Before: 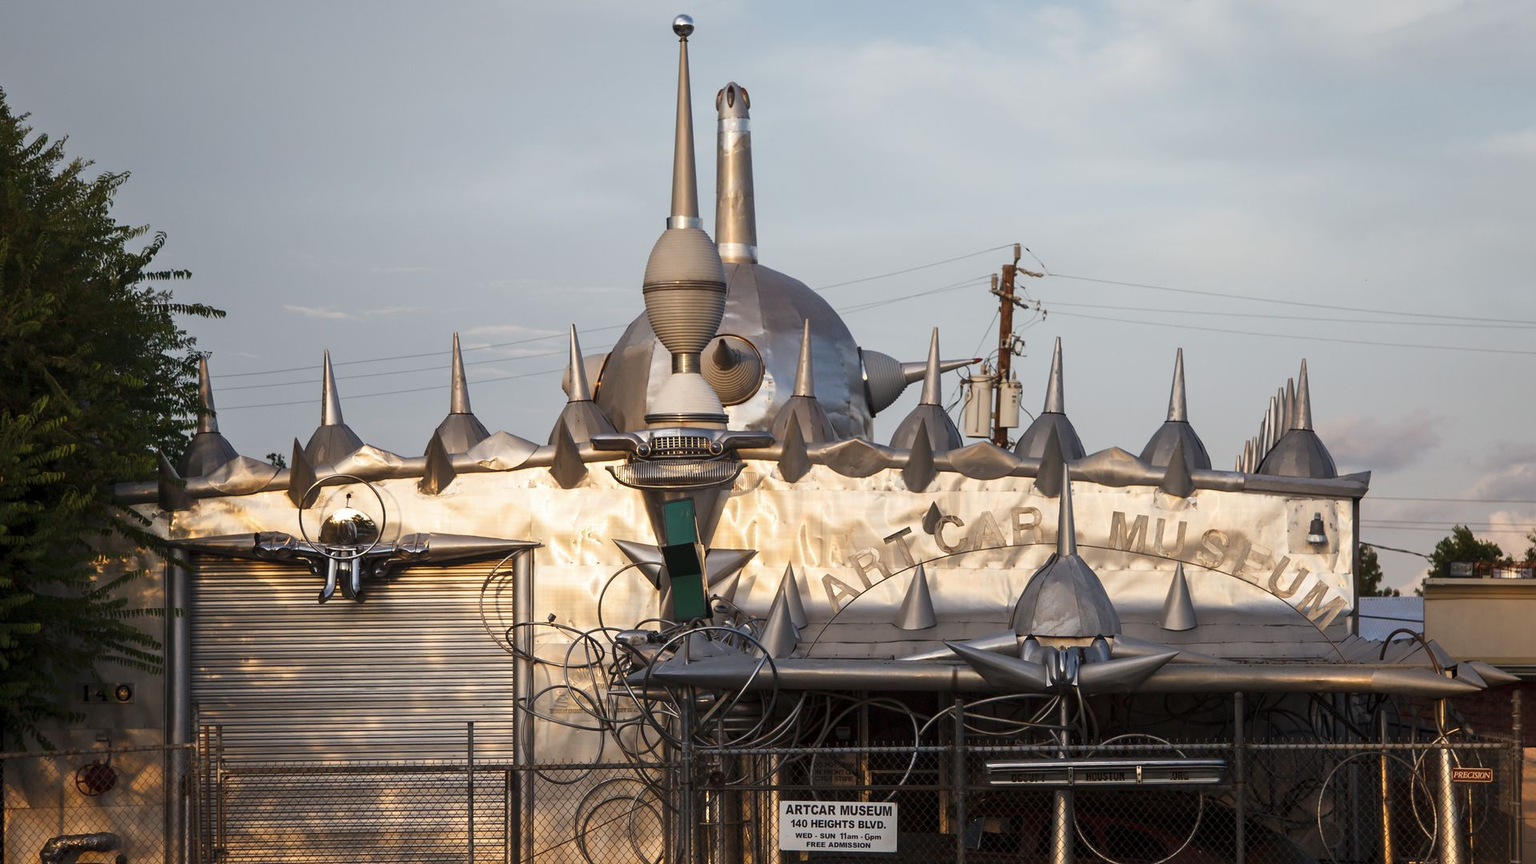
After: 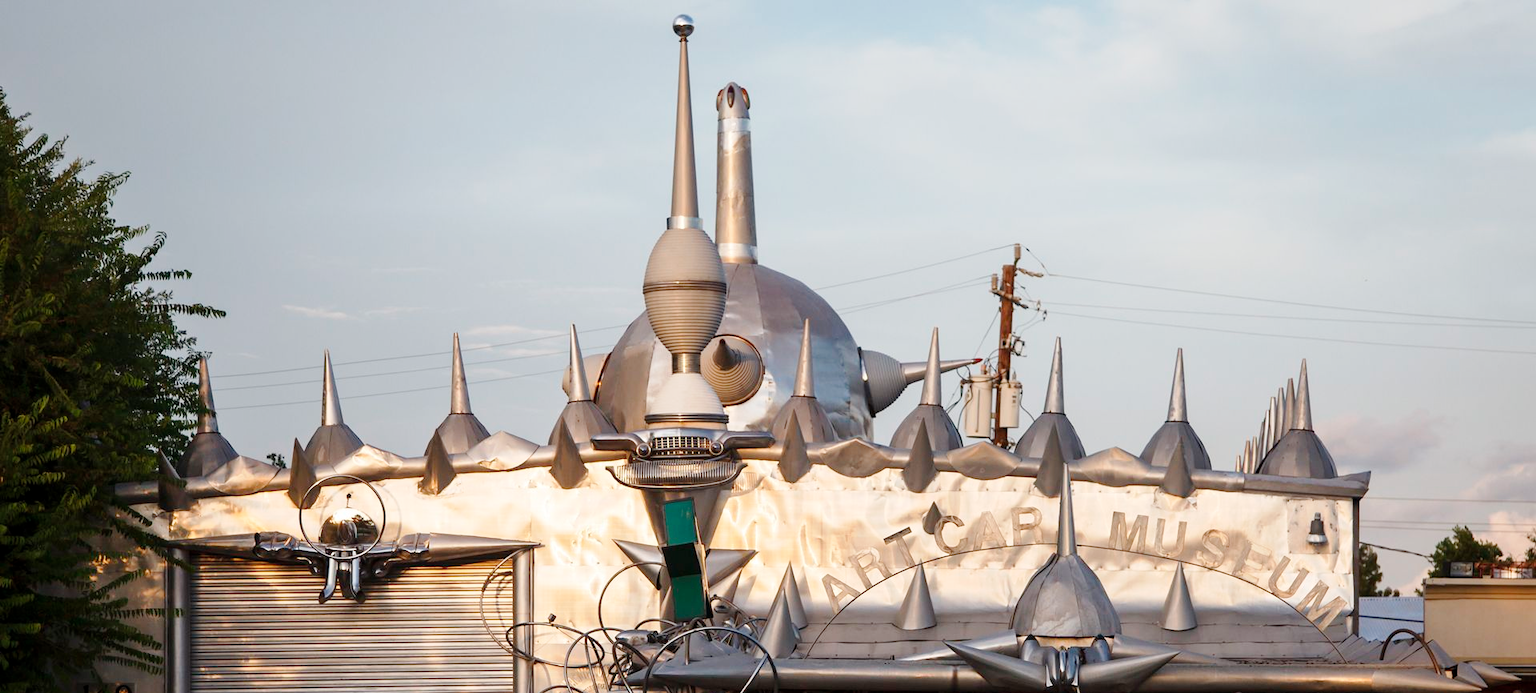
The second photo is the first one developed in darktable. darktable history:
crop: bottom 19.644%
tone curve: curves: ch0 [(0, 0) (0.003, 0.004) (0.011, 0.014) (0.025, 0.032) (0.044, 0.057) (0.069, 0.089) (0.1, 0.128) (0.136, 0.174) (0.177, 0.227) (0.224, 0.287) (0.277, 0.354) (0.335, 0.427) (0.399, 0.507) (0.468, 0.582) (0.543, 0.653) (0.623, 0.726) (0.709, 0.799) (0.801, 0.876) (0.898, 0.937) (1, 1)], preserve colors none
